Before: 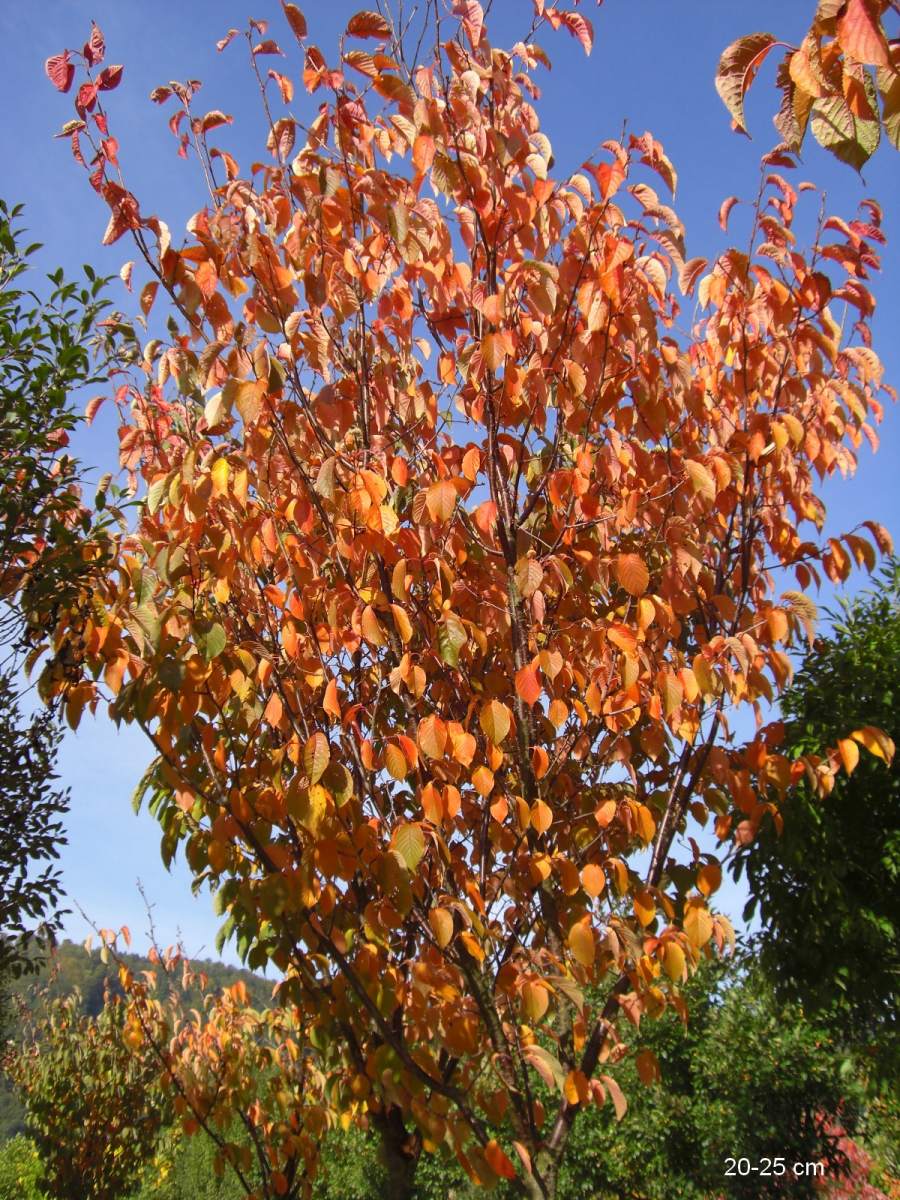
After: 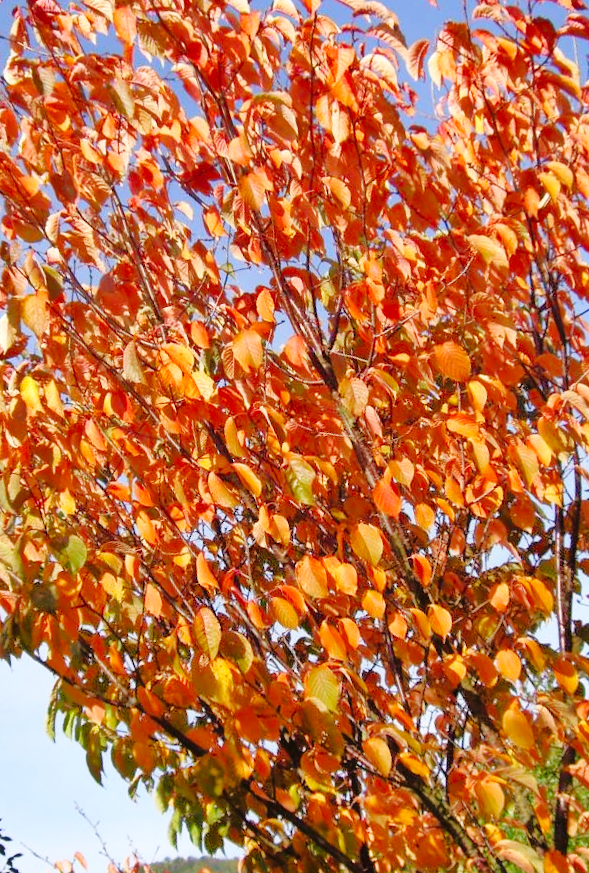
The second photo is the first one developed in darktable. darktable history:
crop and rotate: angle 17.79°, left 6.776%, right 4.135%, bottom 1.061%
base curve: curves: ch0 [(0, 0) (0.032, 0.025) (0.121, 0.166) (0.206, 0.329) (0.605, 0.79) (1, 1)], preserve colors none
tone equalizer: -8 EV -0.534 EV, -7 EV -0.316 EV, -6 EV -0.092 EV, -5 EV 0.436 EV, -4 EV 0.963 EV, -3 EV 0.789 EV, -2 EV -0.013 EV, -1 EV 0.126 EV, +0 EV -0.019 EV, mask exposure compensation -0.489 EV
